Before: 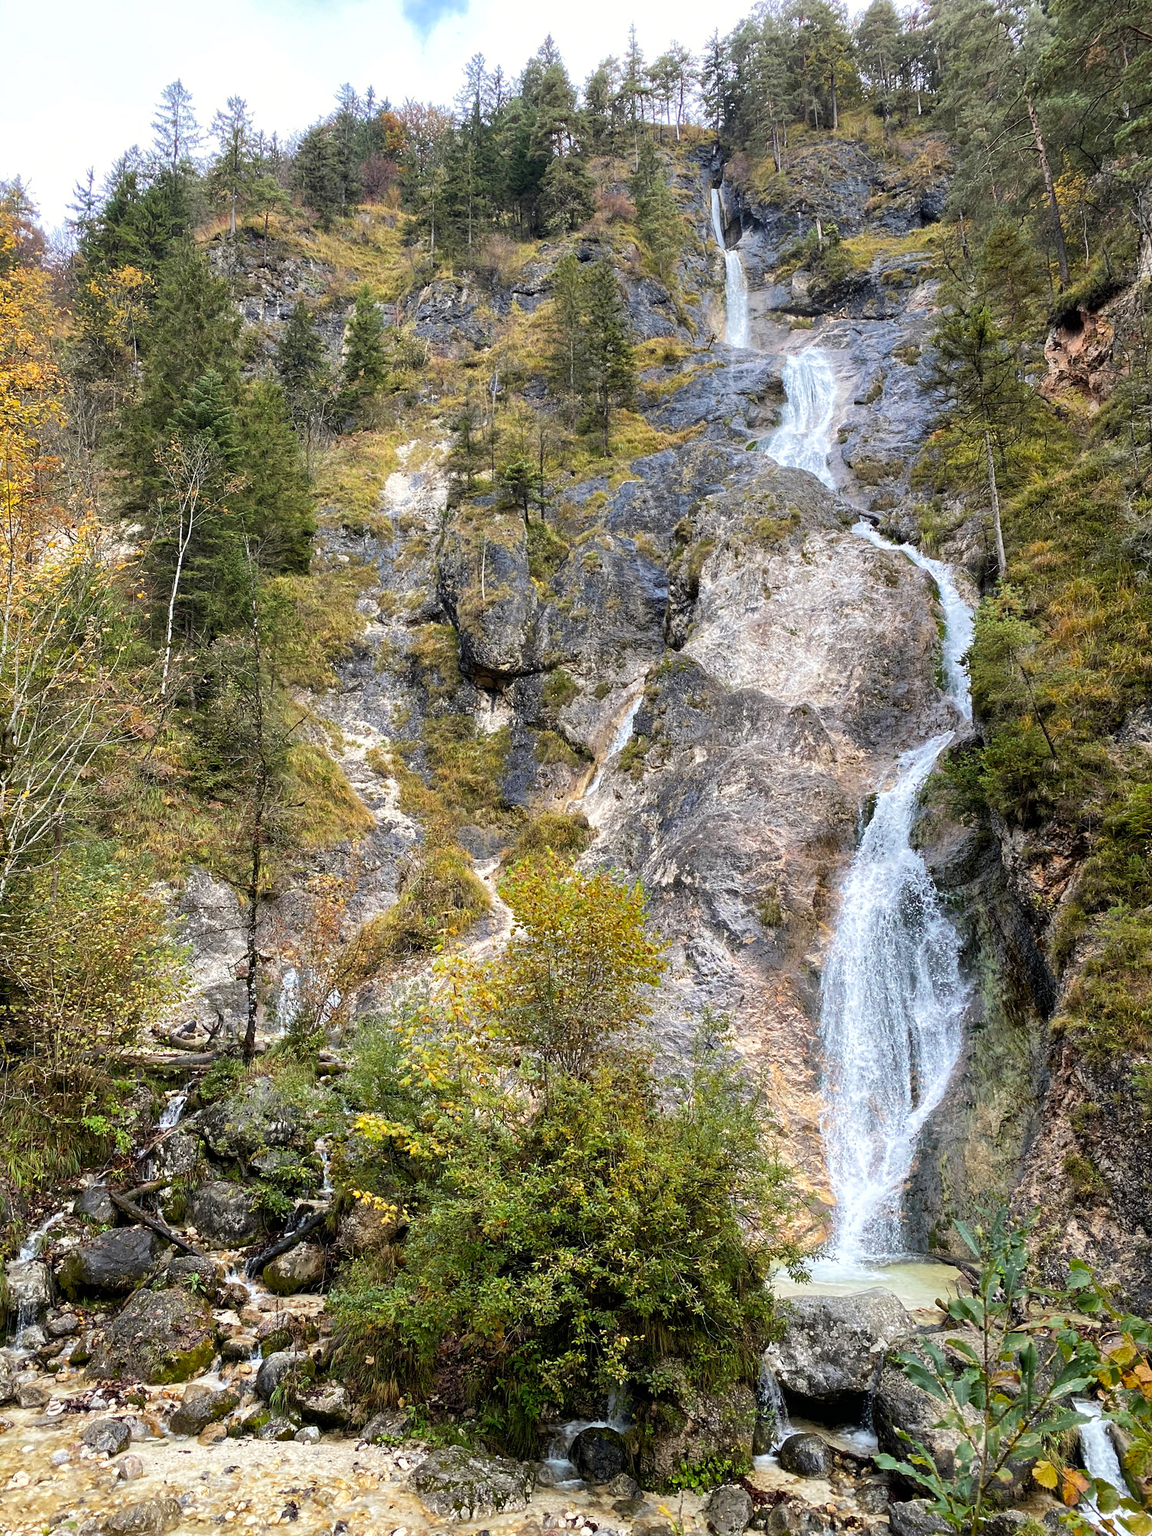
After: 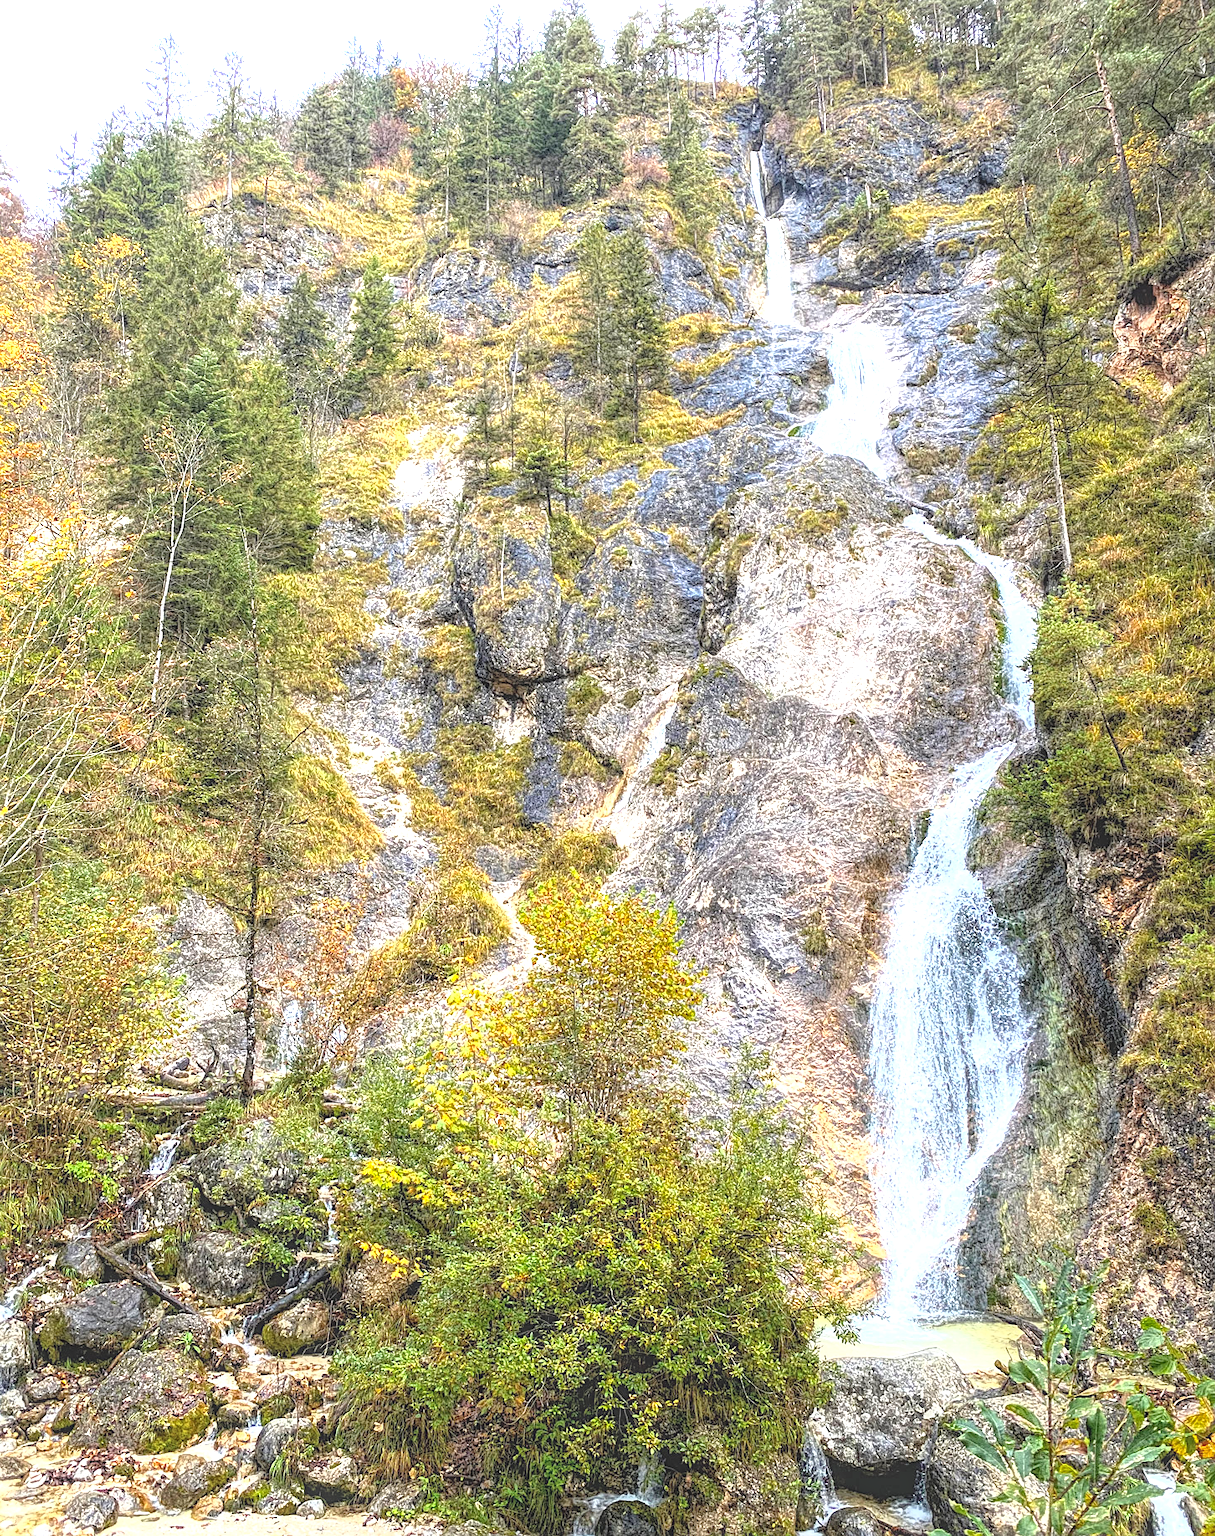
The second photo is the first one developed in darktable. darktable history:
sharpen: on, module defaults
exposure: exposure 1.089 EV, compensate highlight preservation false
crop: left 1.964%, top 3.251%, right 1.122%, bottom 4.933%
local contrast: highlights 20%, shadows 30%, detail 200%, midtone range 0.2
